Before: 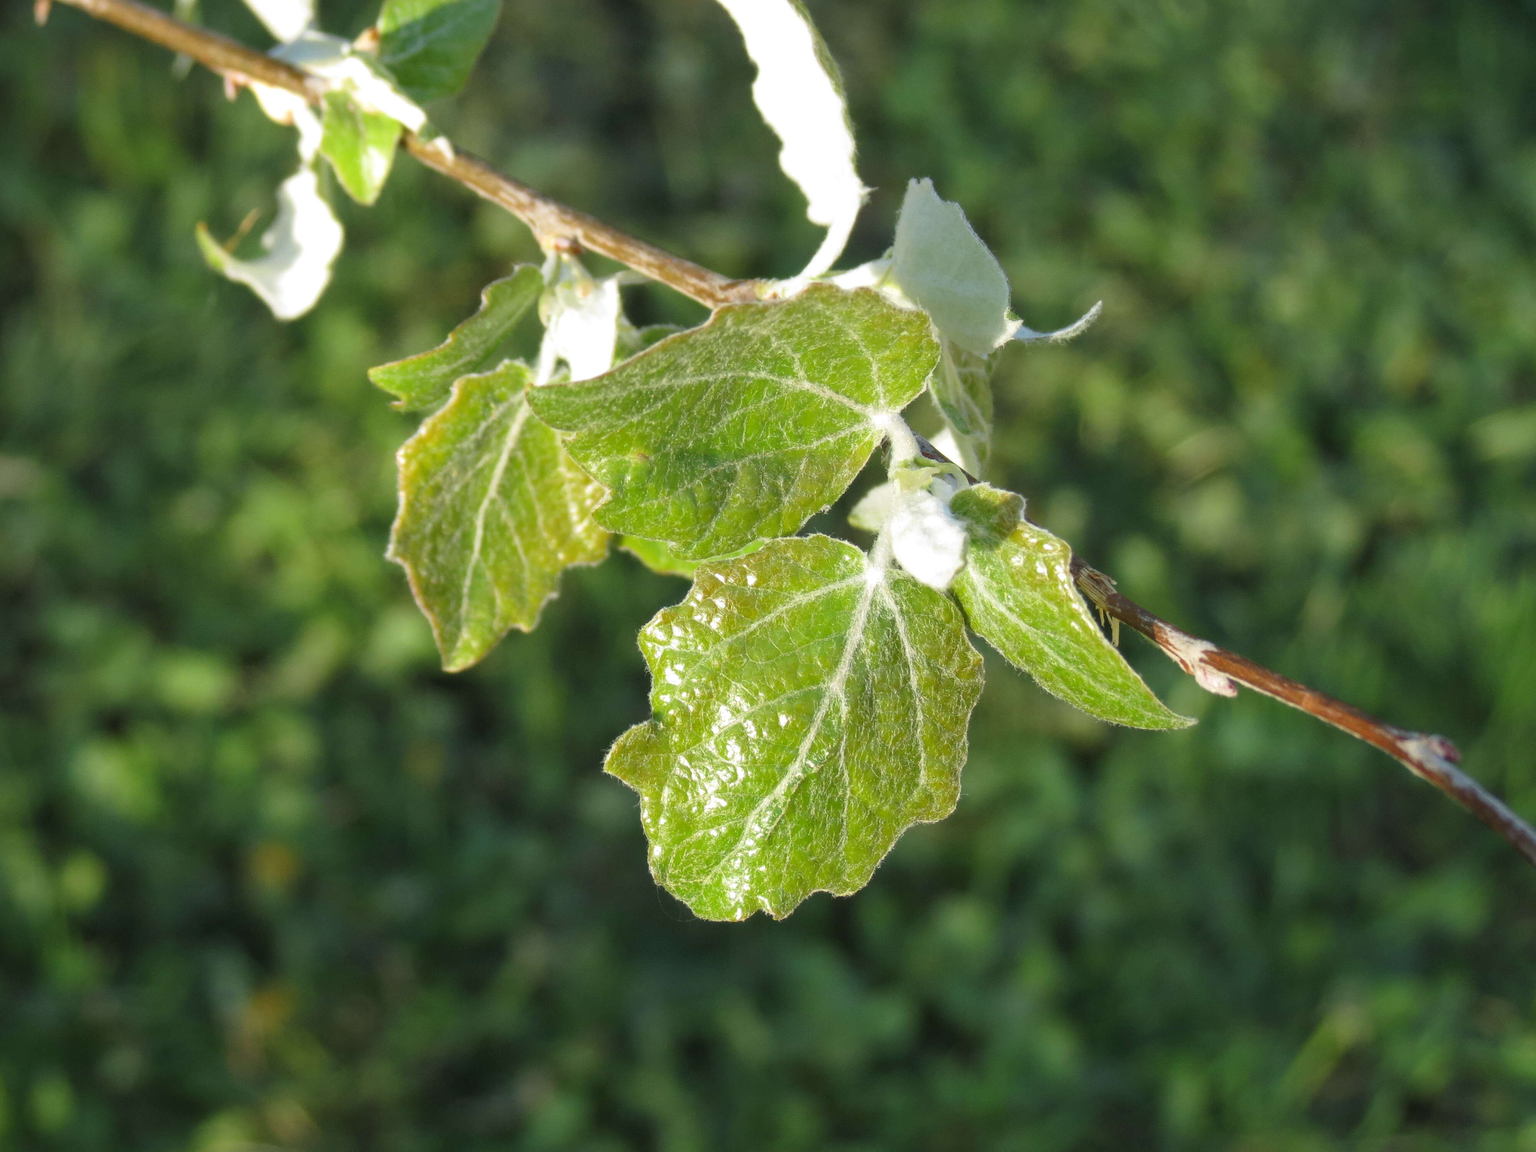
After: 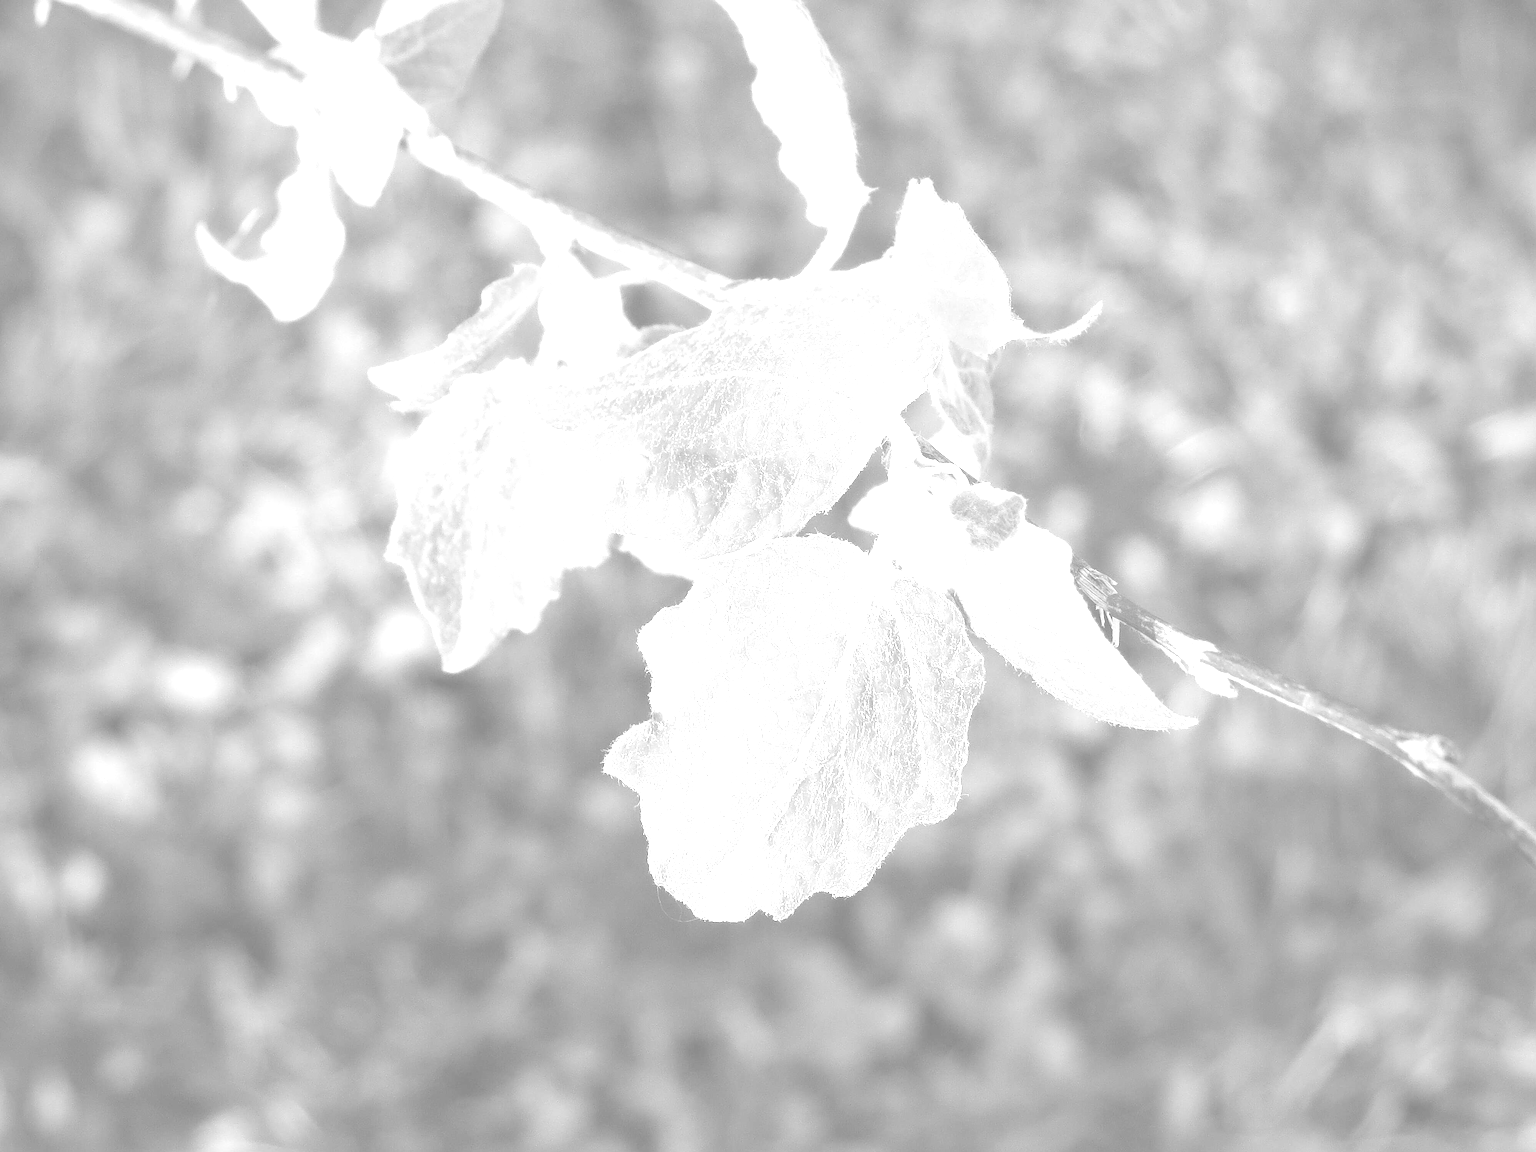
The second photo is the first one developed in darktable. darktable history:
colorize: hue 25.2°, saturation 83%, source mix 82%, lightness 79%, version 1
color balance rgb: perceptual saturation grading › global saturation 20%, perceptual saturation grading › highlights 2.68%, perceptual saturation grading › shadows 50%
monochrome: on, module defaults
sharpen: amount 0.901
